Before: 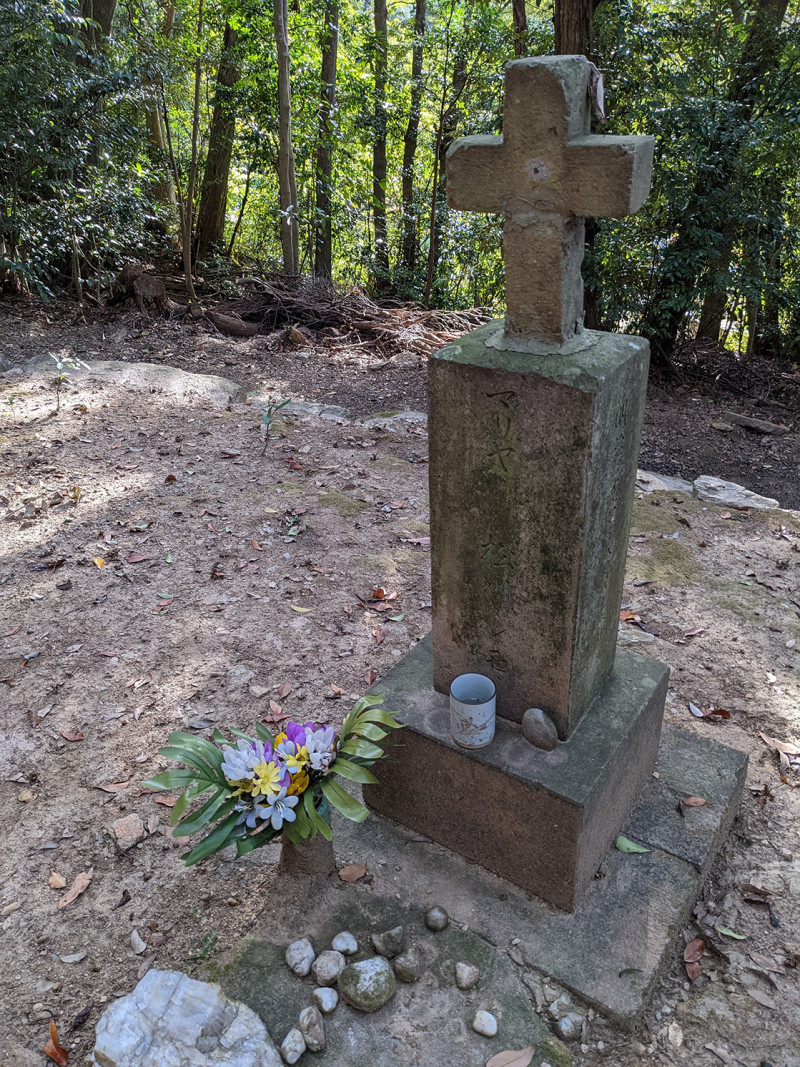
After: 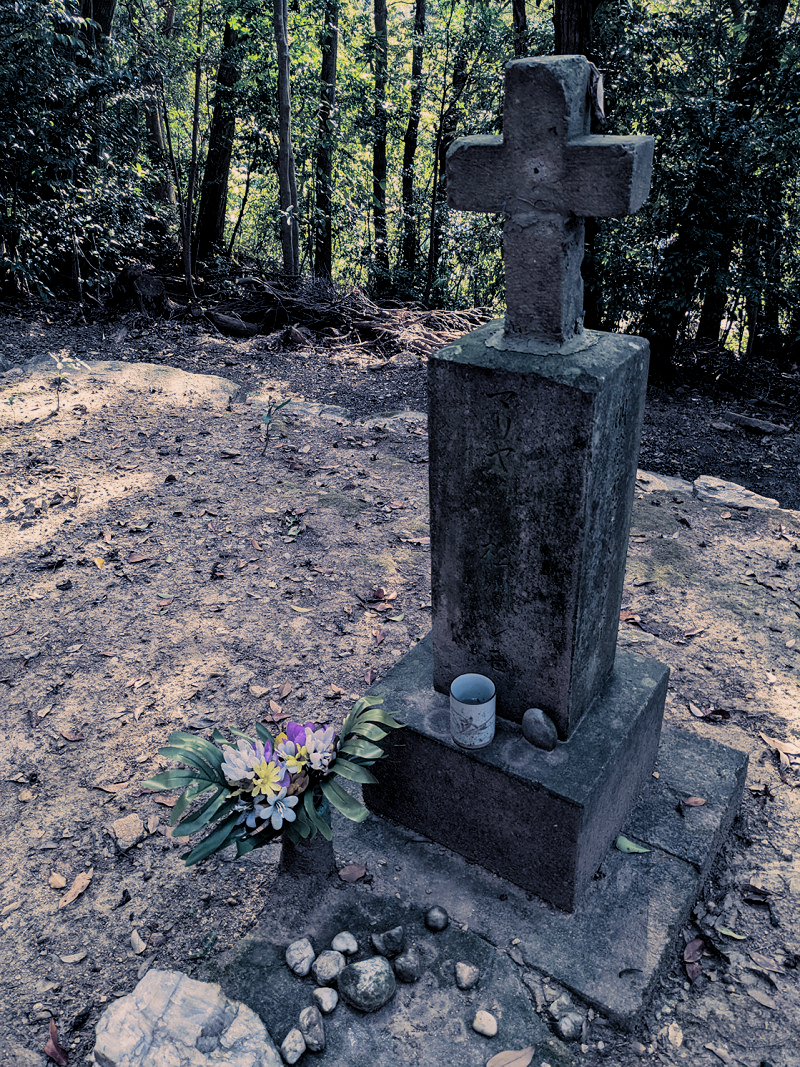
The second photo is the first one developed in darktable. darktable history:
white balance: red 1.045, blue 0.932
split-toning: shadows › hue 226.8°, shadows › saturation 0.56, highlights › hue 28.8°, balance -40, compress 0%
filmic rgb: black relative exposure -16 EV, white relative exposure 5.31 EV, hardness 5.9, contrast 1.25, preserve chrominance no, color science v5 (2021)
exposure: black level correction 0.011, compensate highlight preservation false
